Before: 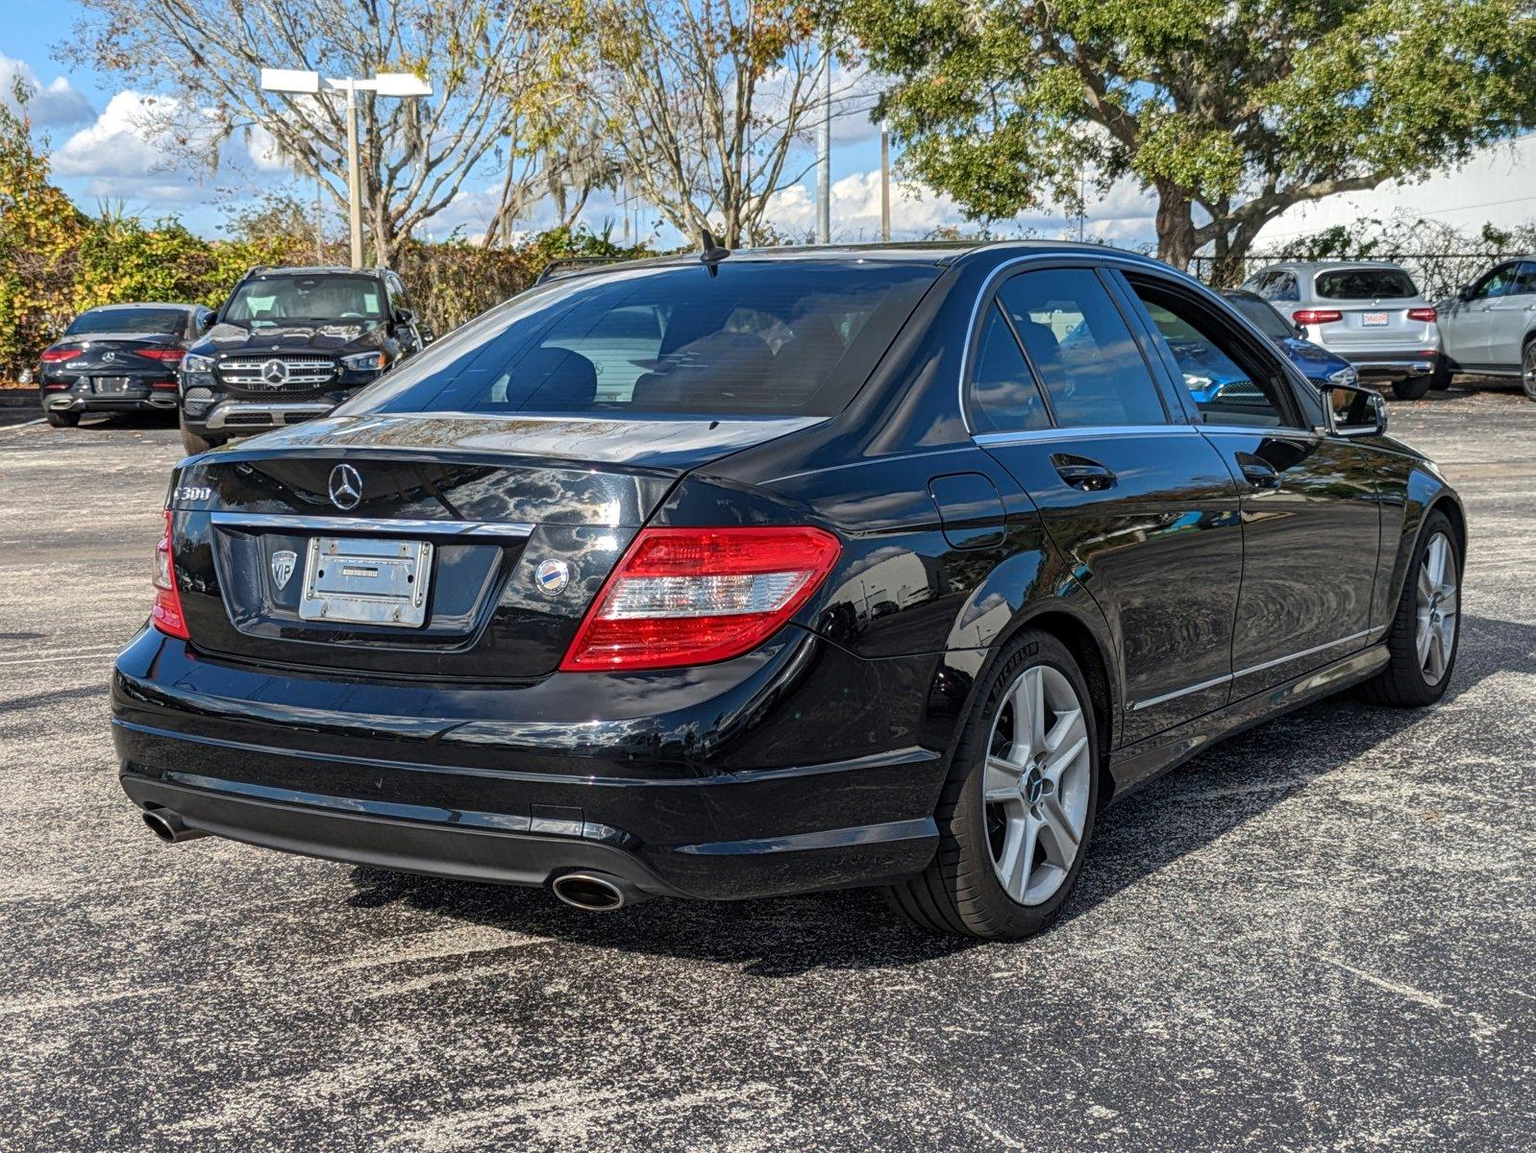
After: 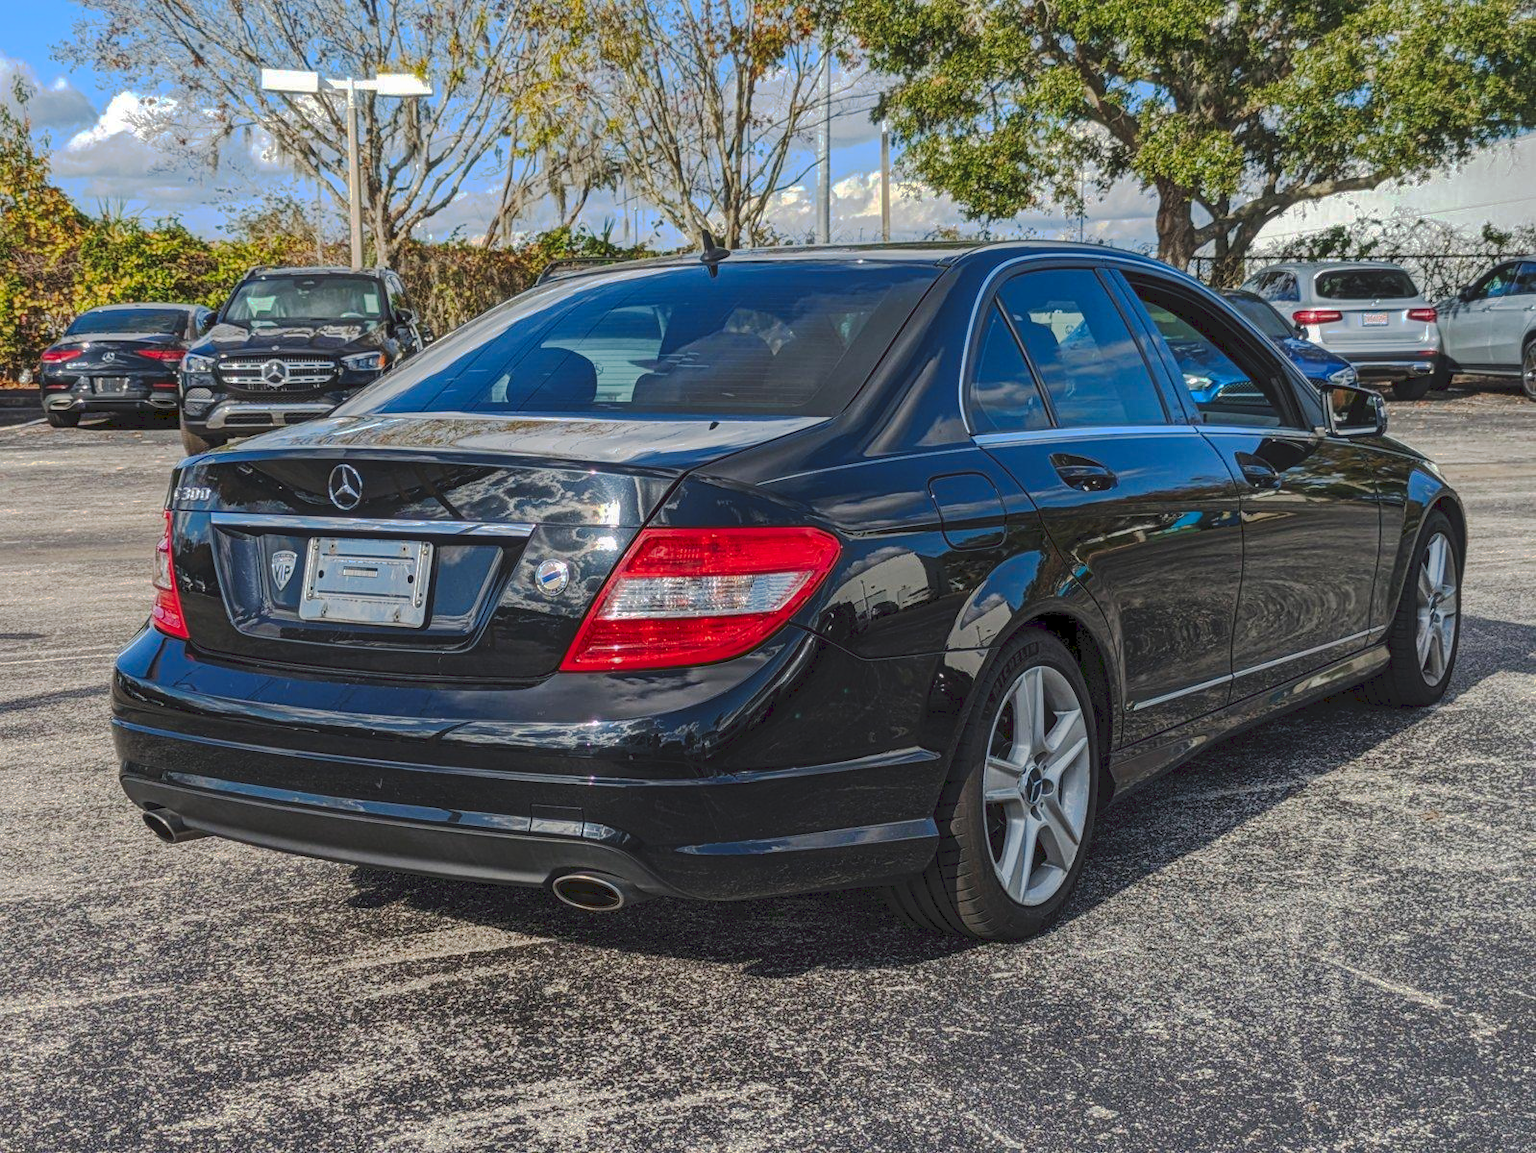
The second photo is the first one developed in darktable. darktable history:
local contrast: detail 110%
contrast brightness saturation: saturation 0.18
tone curve: curves: ch0 [(0, 0) (0.003, 0.098) (0.011, 0.099) (0.025, 0.103) (0.044, 0.114) (0.069, 0.13) (0.1, 0.142) (0.136, 0.161) (0.177, 0.189) (0.224, 0.224) (0.277, 0.266) (0.335, 0.32) (0.399, 0.38) (0.468, 0.45) (0.543, 0.522) (0.623, 0.598) (0.709, 0.669) (0.801, 0.731) (0.898, 0.786) (1, 1)], preserve colors none
